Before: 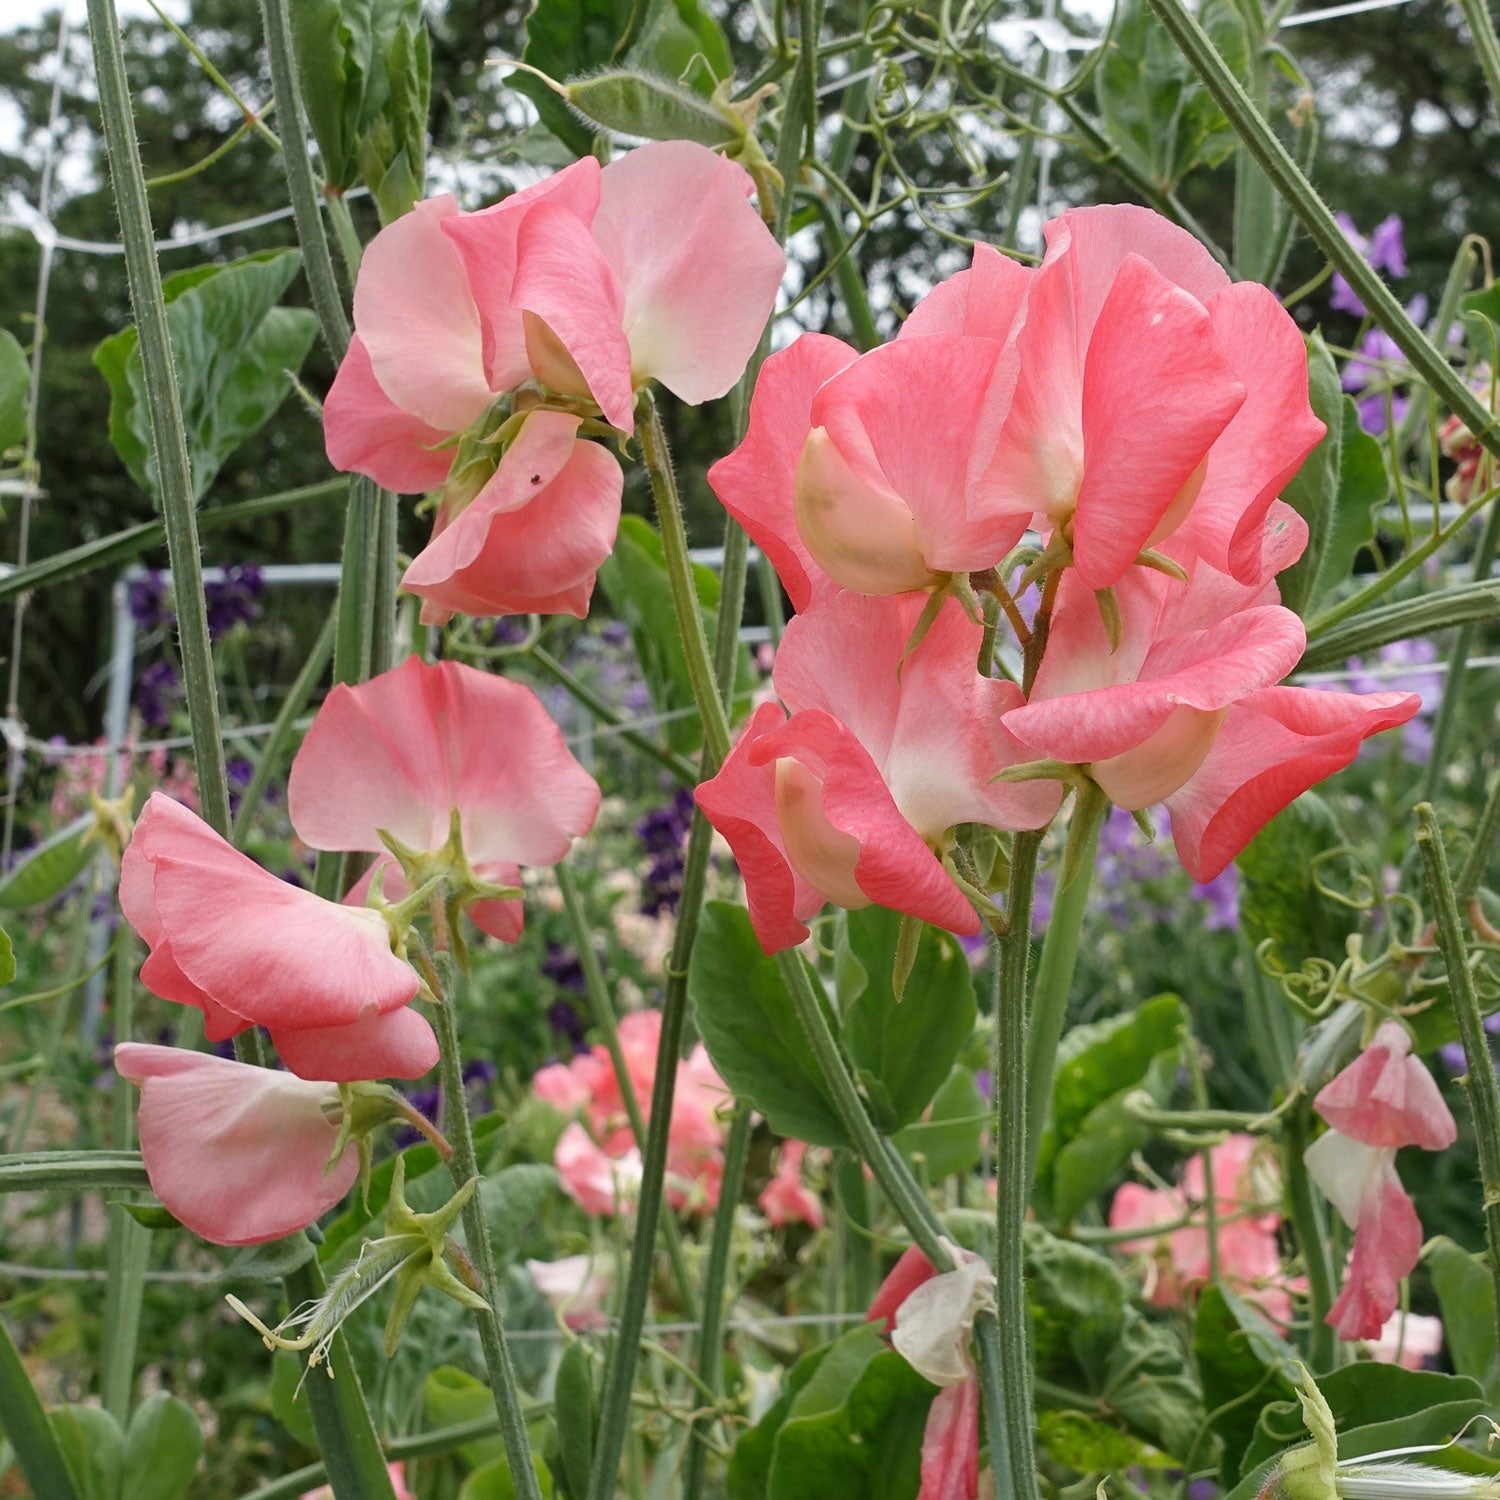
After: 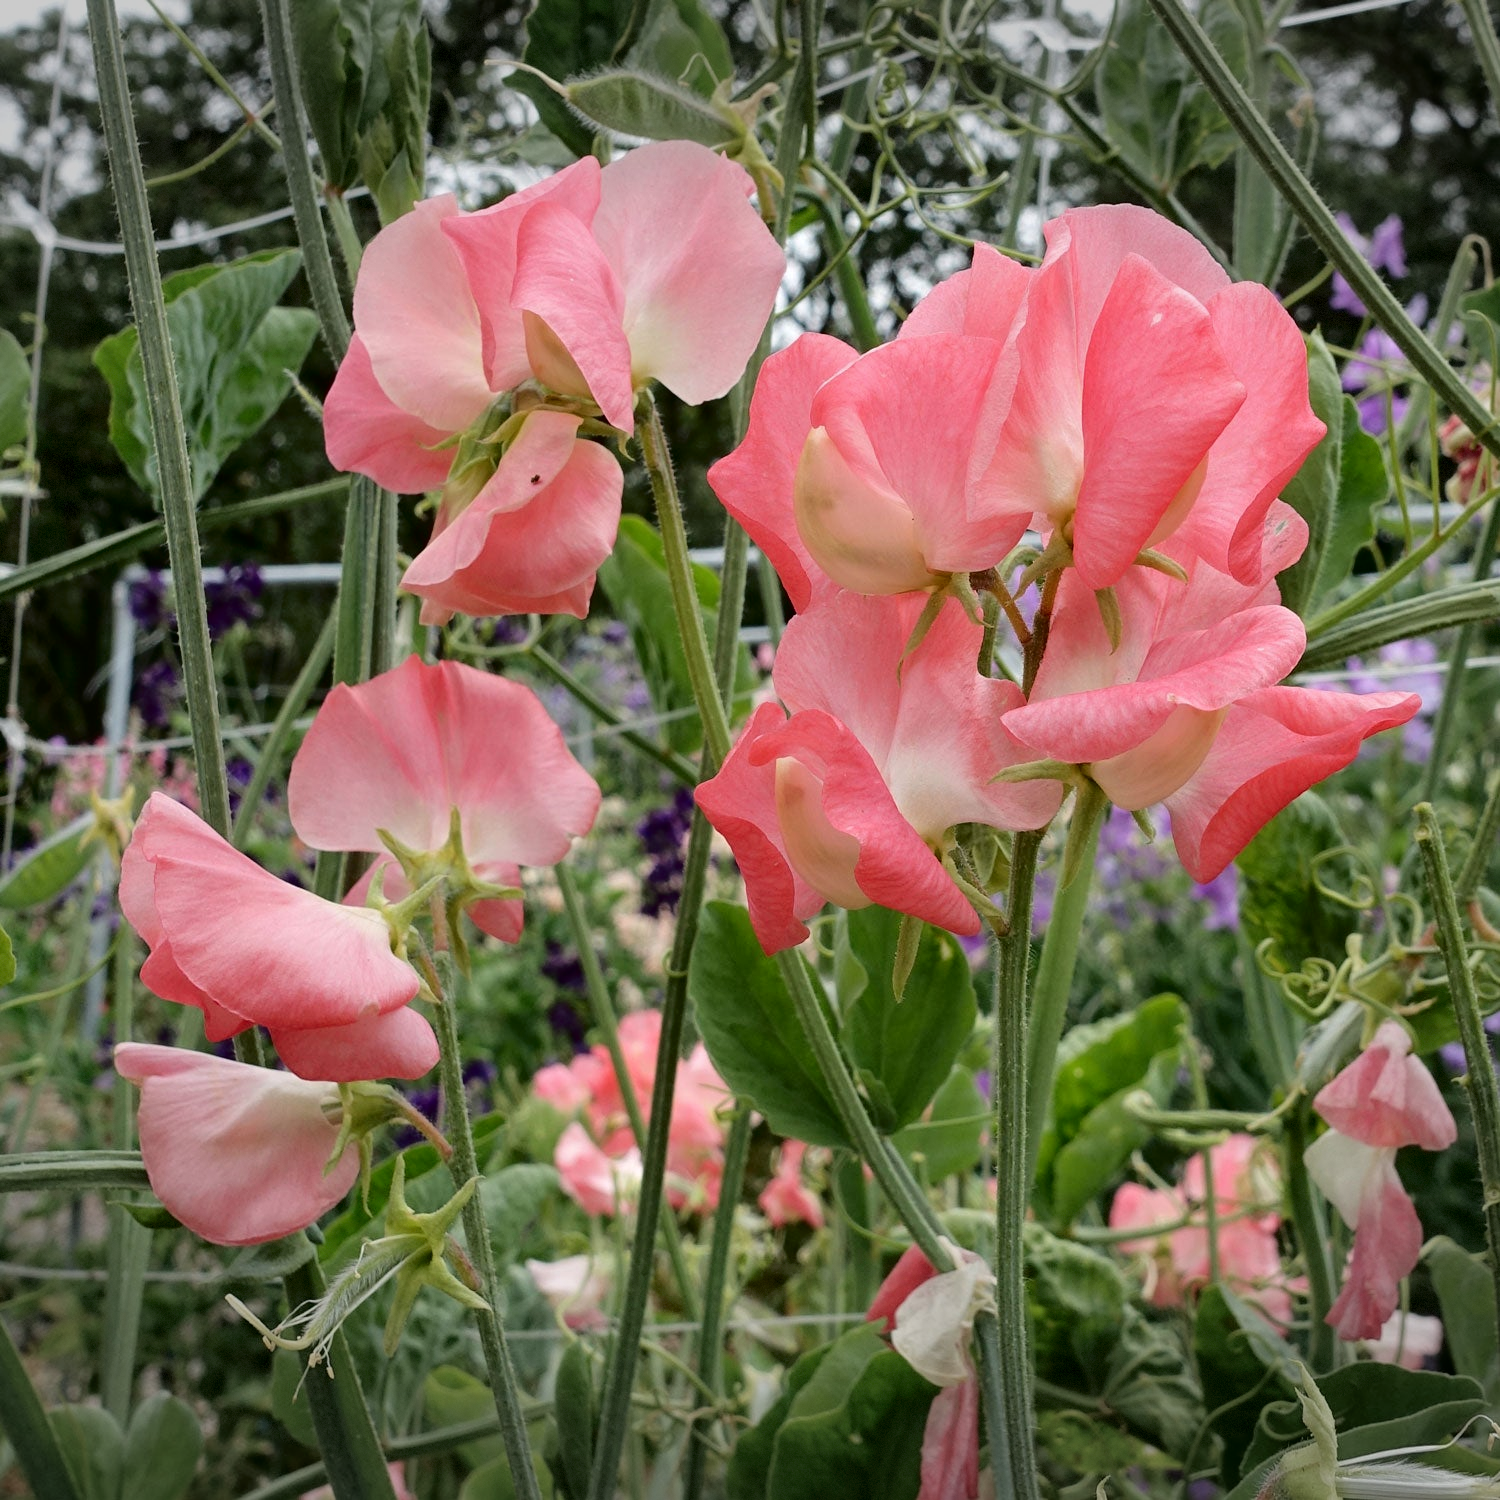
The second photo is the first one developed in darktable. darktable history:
shadows and highlights: shadows 10, white point adjustment 1, highlights -40
fill light: exposure -2 EV, width 8.6
vignetting: fall-off start 100%, brightness -0.406, saturation -0.3, width/height ratio 1.324, dithering 8-bit output, unbound false
